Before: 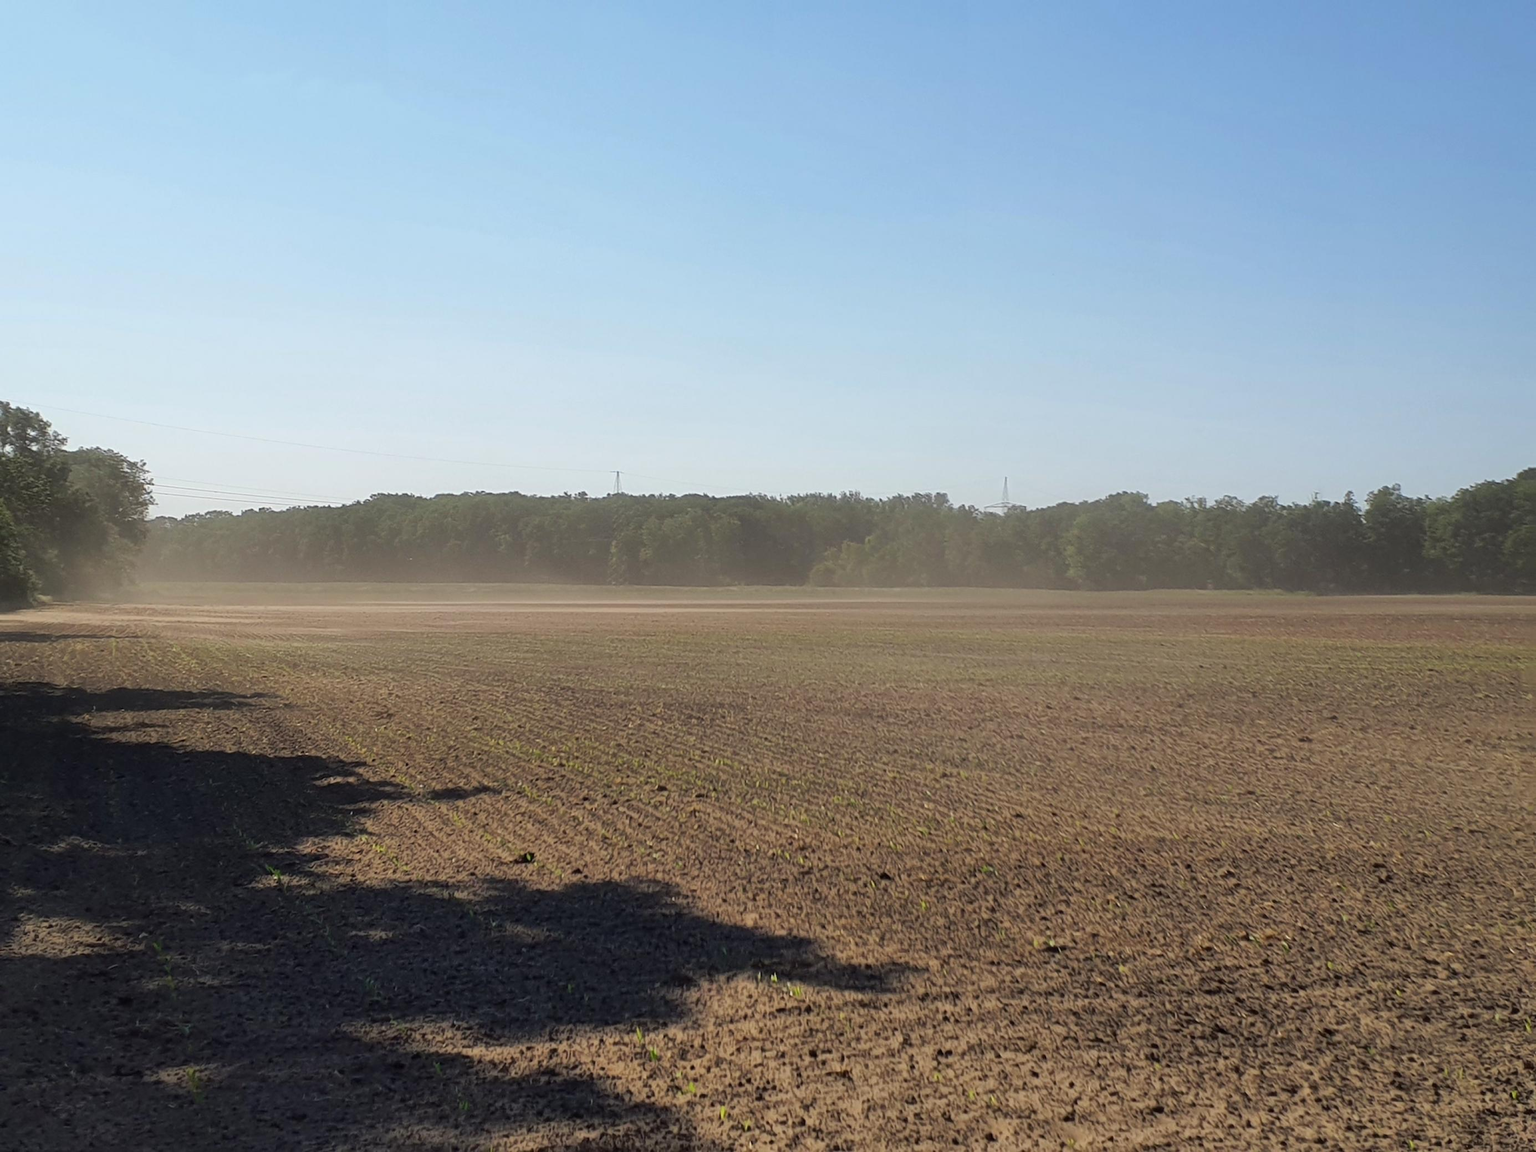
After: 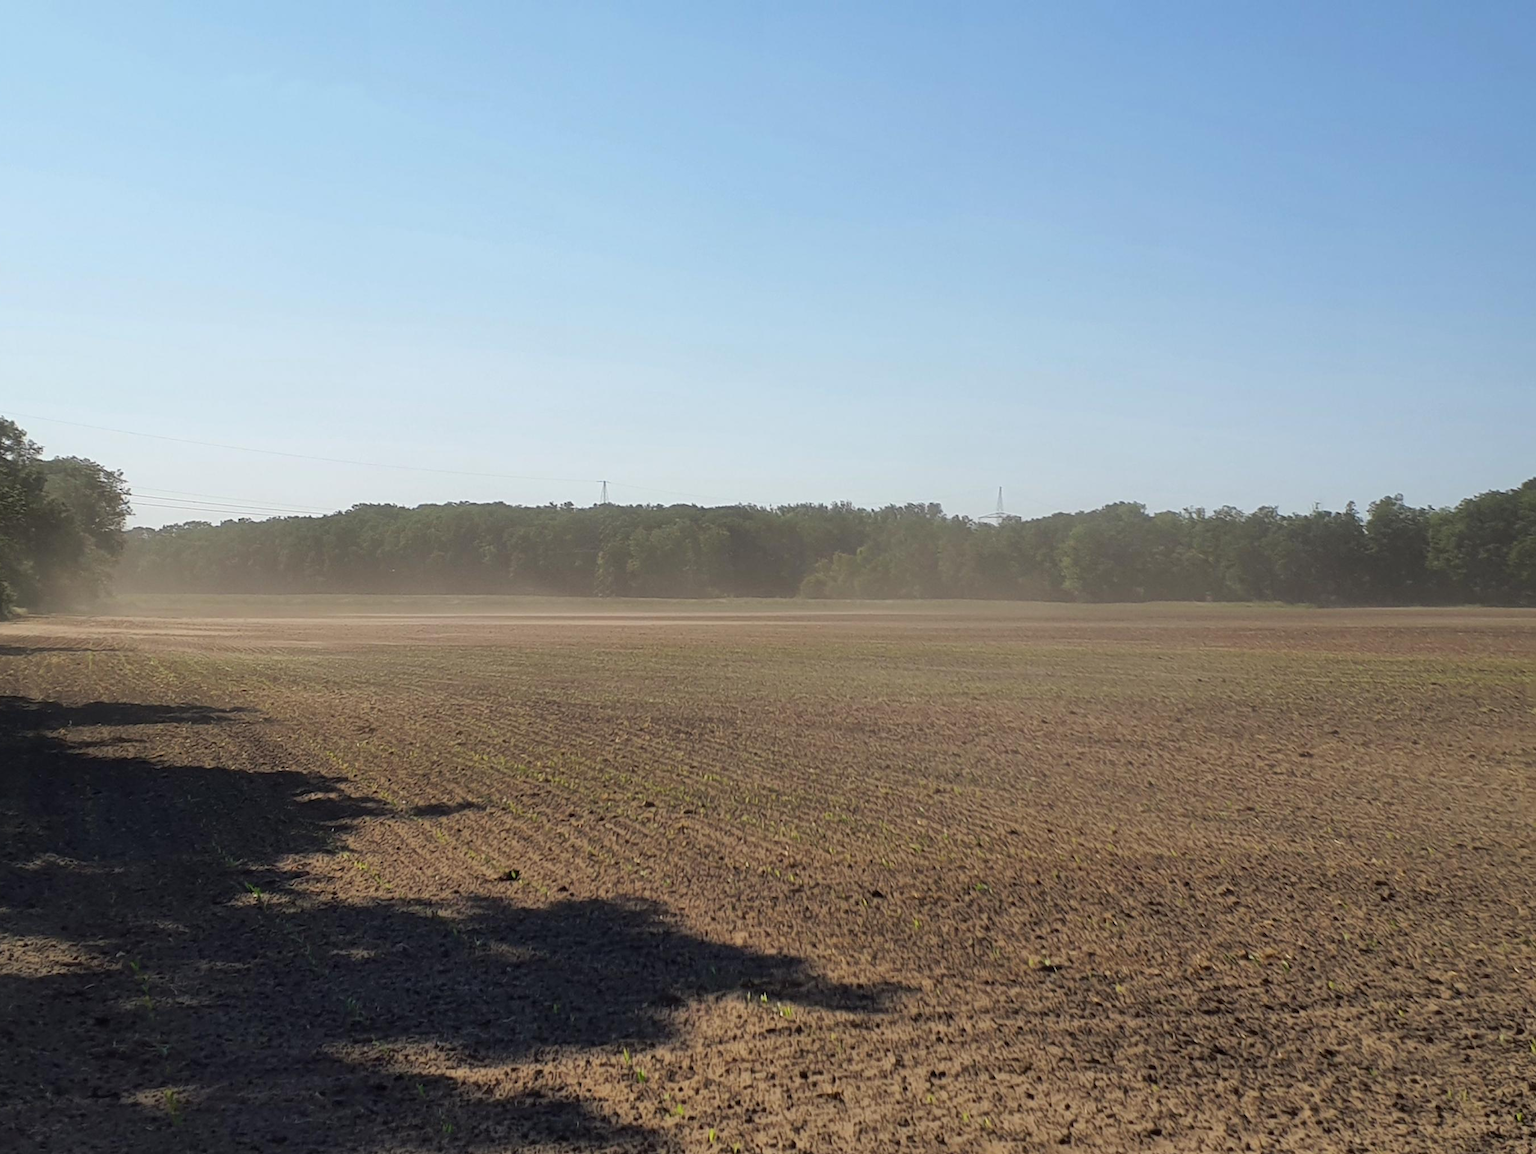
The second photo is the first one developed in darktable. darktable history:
crop: left 1.662%, right 0.287%, bottom 1.773%
